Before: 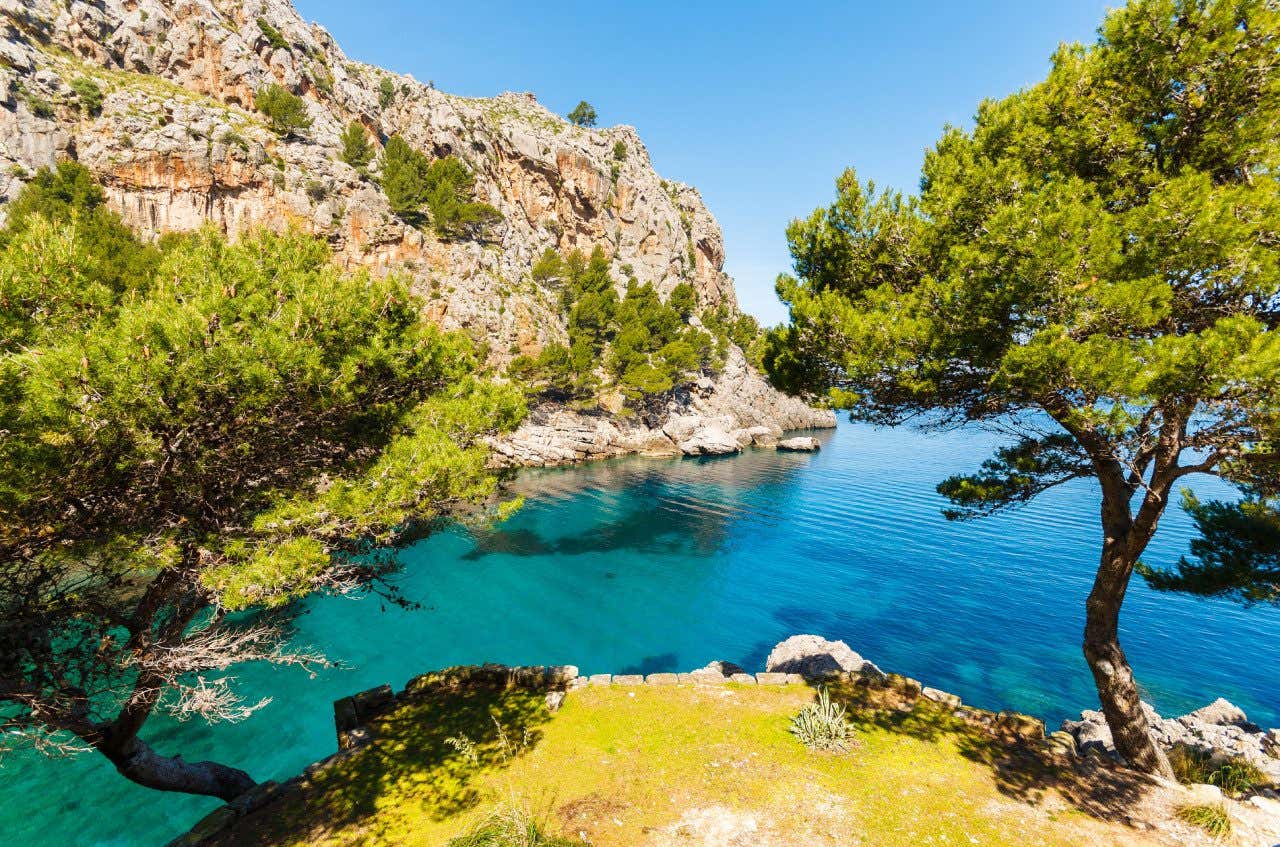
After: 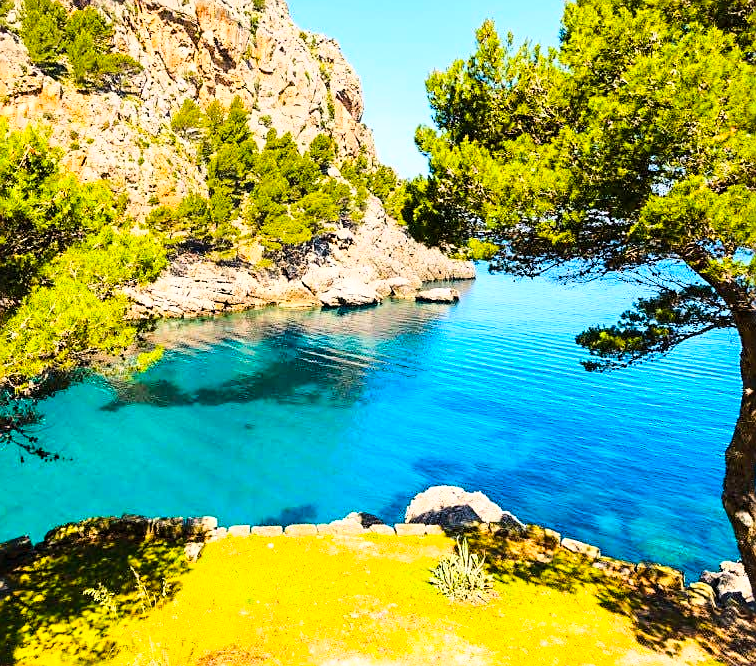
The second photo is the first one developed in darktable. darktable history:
color balance rgb: perceptual saturation grading › global saturation 20%, global vibrance 20%
sharpen: on, module defaults
base curve: curves: ch0 [(0, 0) (0.028, 0.03) (0.121, 0.232) (0.46, 0.748) (0.859, 0.968) (1, 1)]
crop and rotate: left 28.256%, top 17.734%, right 12.656%, bottom 3.573%
